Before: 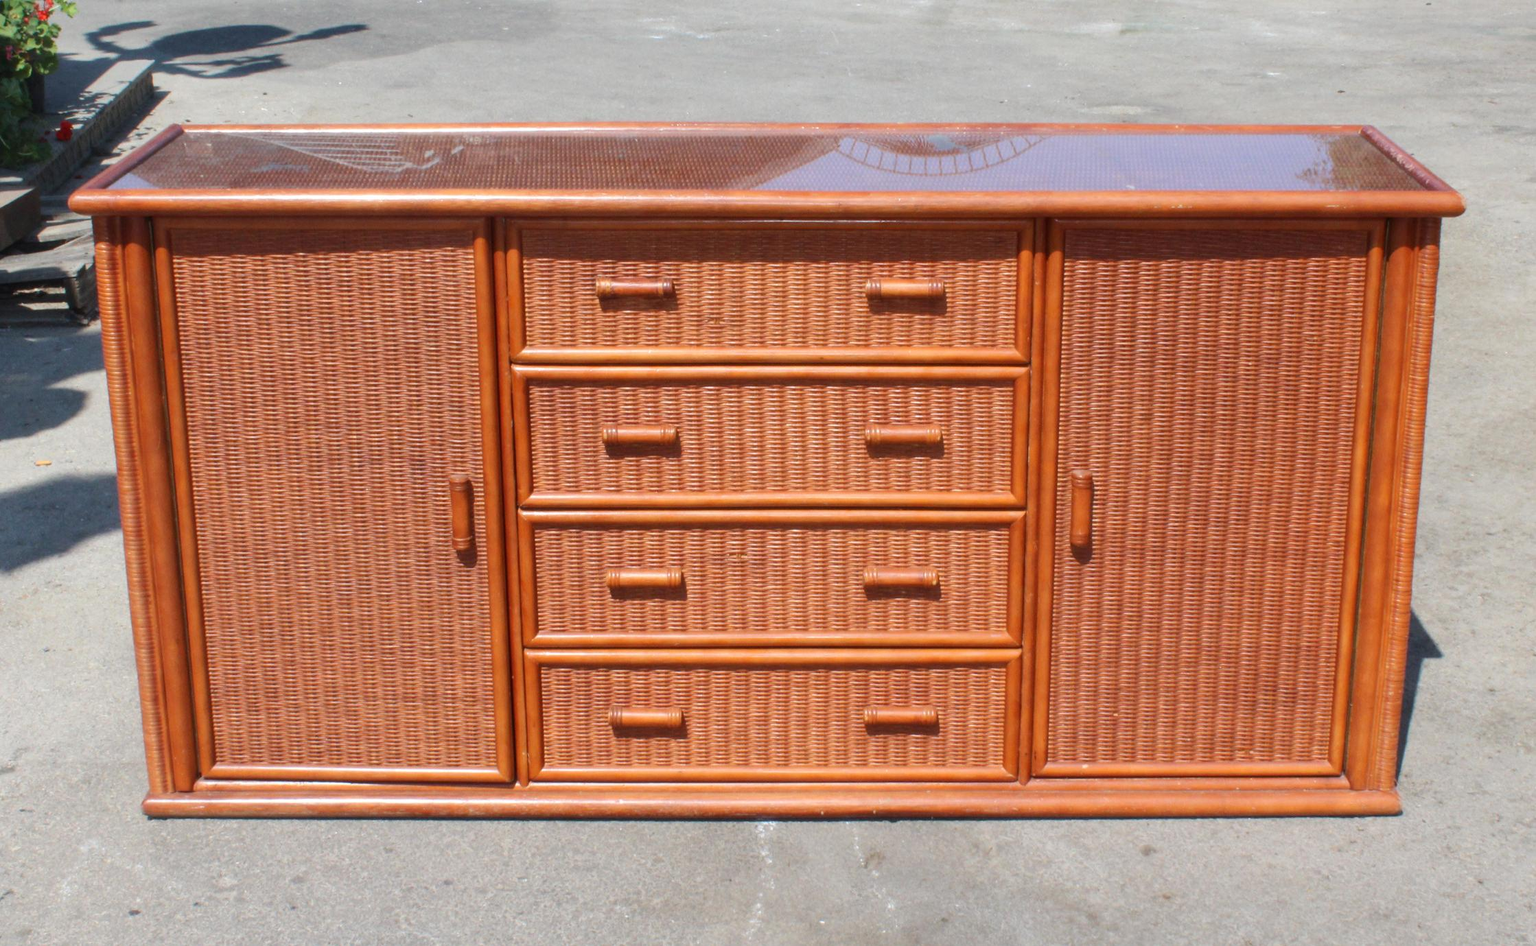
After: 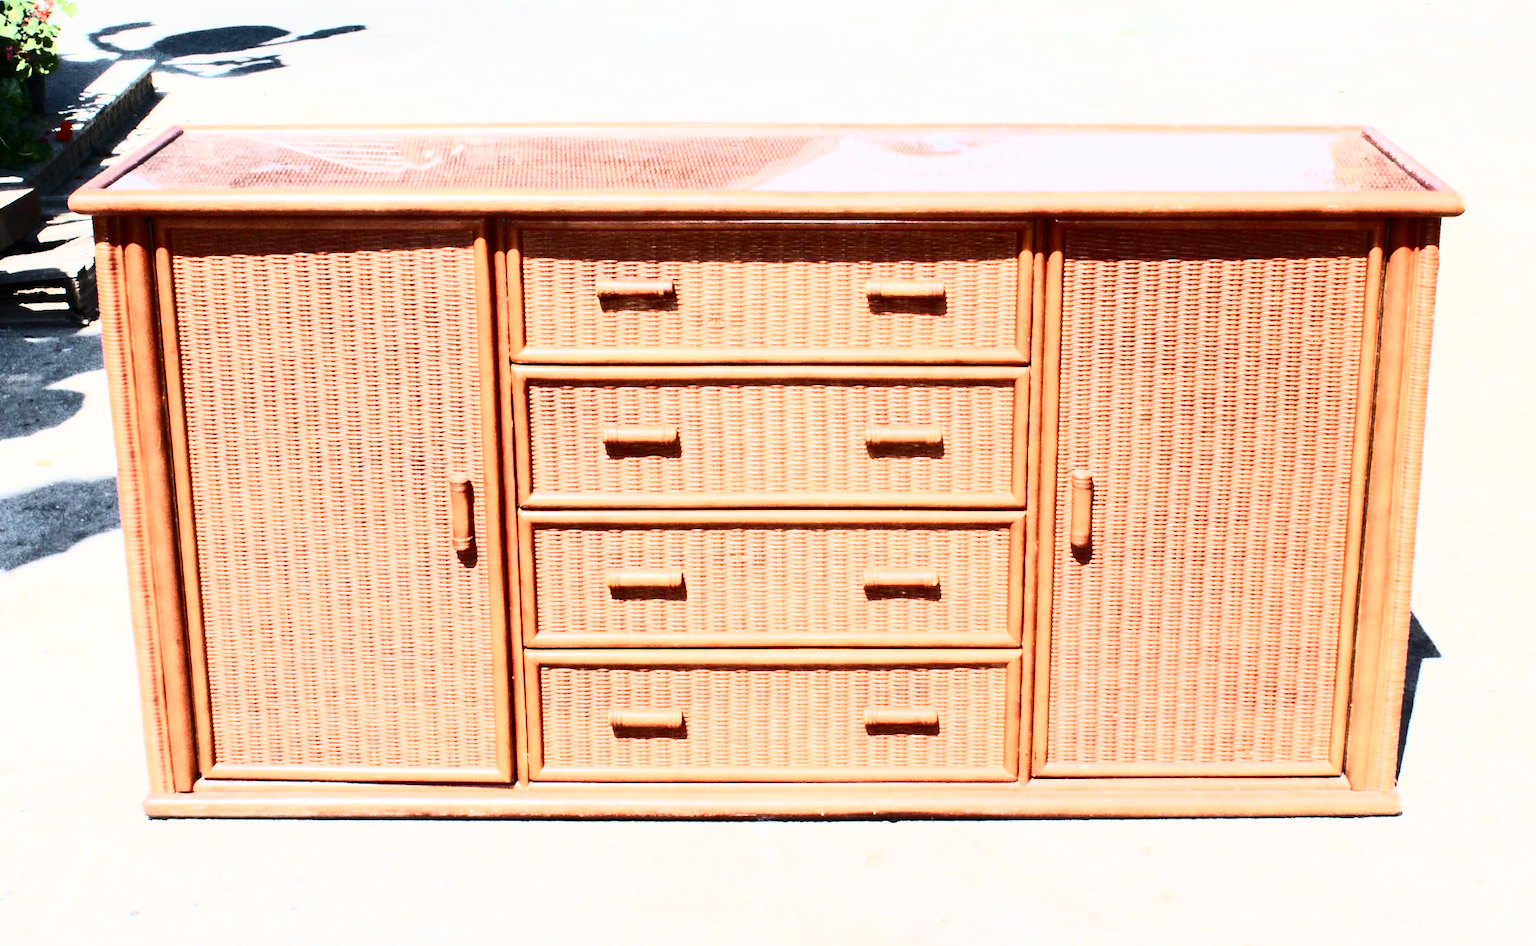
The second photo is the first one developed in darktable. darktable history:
shadows and highlights: shadows 25, highlights -24.11
exposure: exposure 1 EV, compensate highlight preservation false
filmic rgb: middle gray luminance 29.15%, black relative exposure -10.26 EV, white relative exposure 5.48 EV, target black luminance 0%, hardness 3.92, latitude 1.16%, contrast 1.131, highlights saturation mix 4.07%, shadows ↔ highlights balance 15.85%
contrast brightness saturation: contrast 0.942, brightness 0.196
